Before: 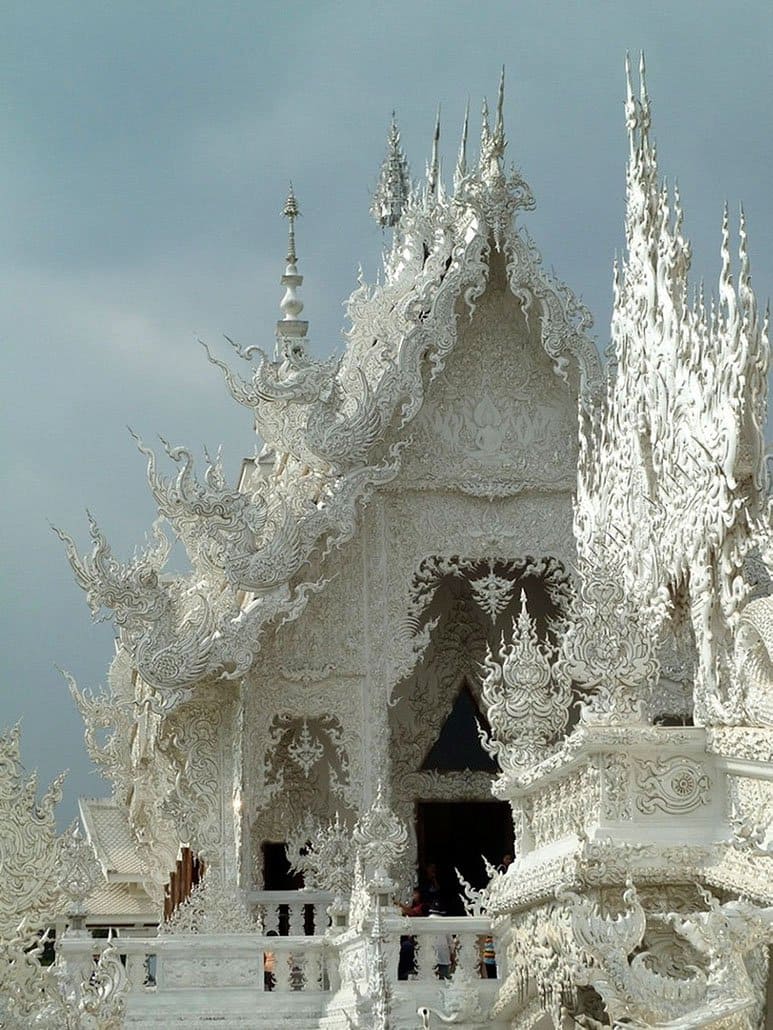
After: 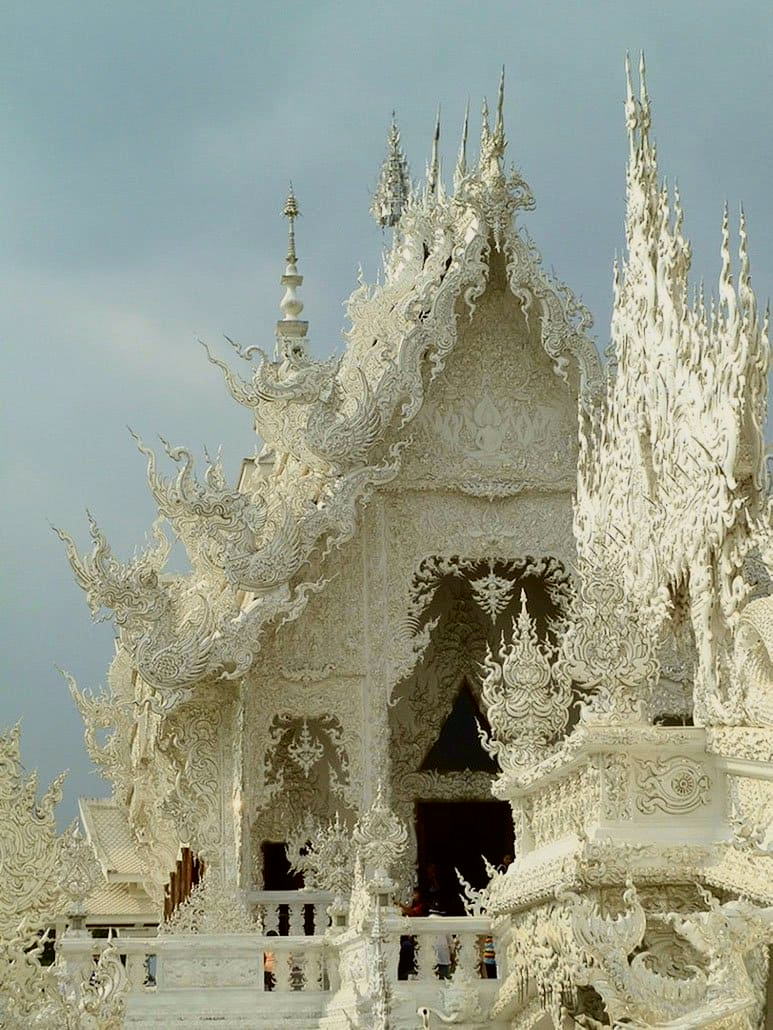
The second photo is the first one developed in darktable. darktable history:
tone curve: curves: ch0 [(0, 0) (0.091, 0.066) (0.184, 0.16) (0.491, 0.519) (0.748, 0.765) (1, 0.919)]; ch1 [(0, 0) (0.179, 0.173) (0.322, 0.32) (0.424, 0.424) (0.502, 0.504) (0.56, 0.575) (0.631, 0.675) (0.777, 0.806) (1, 1)]; ch2 [(0, 0) (0.434, 0.447) (0.485, 0.495) (0.524, 0.563) (0.676, 0.691) (1, 1)], color space Lab, independent channels, preserve colors none
